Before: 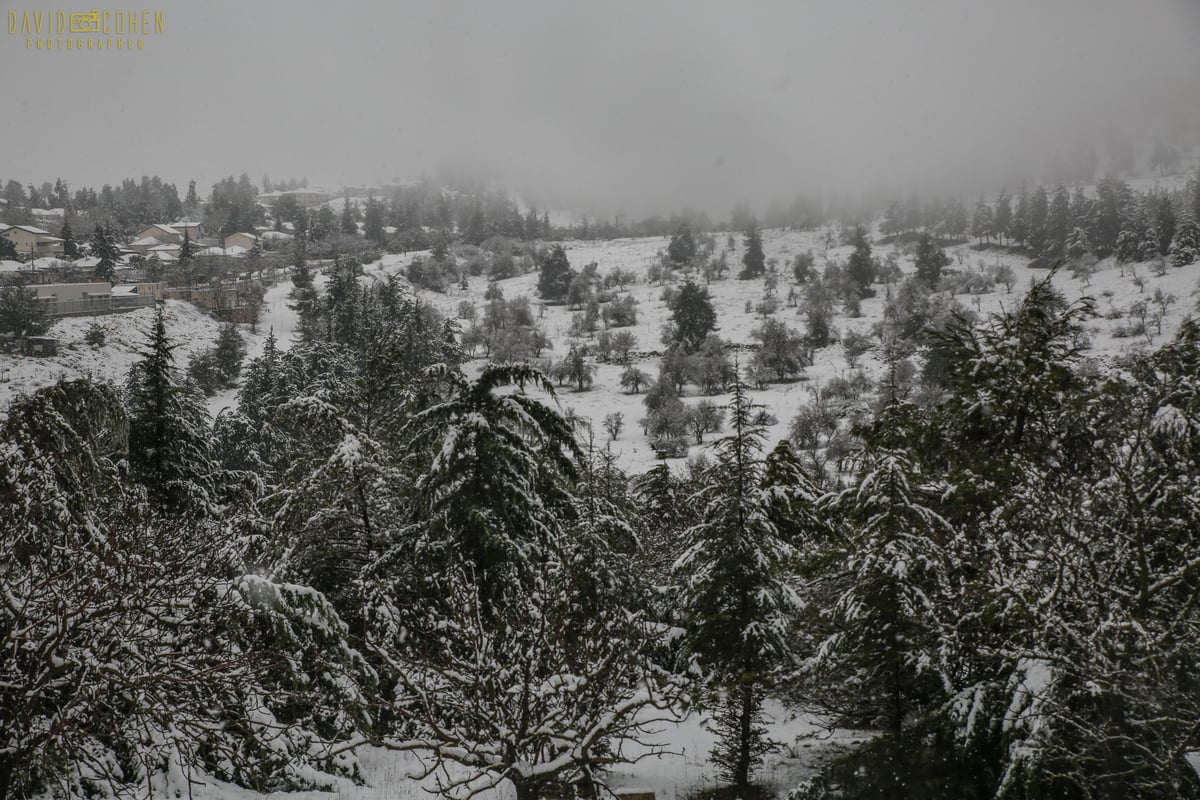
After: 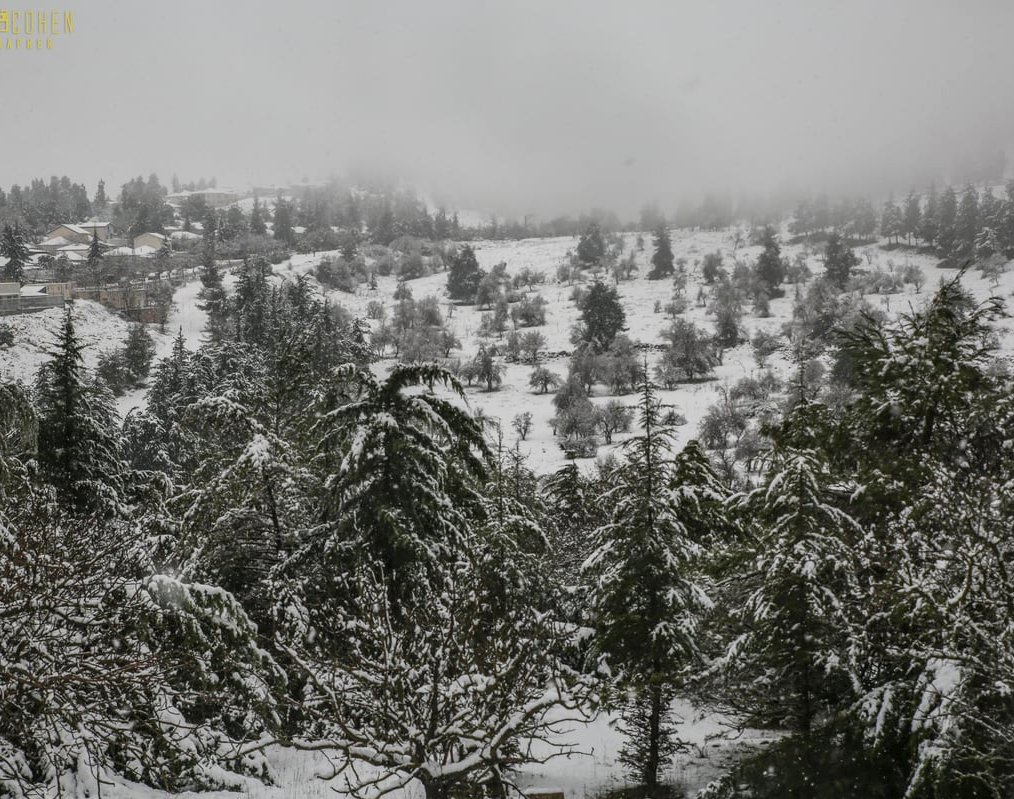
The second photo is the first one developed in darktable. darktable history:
base curve: curves: ch0 [(0, 0) (0.088, 0.125) (0.176, 0.251) (0.354, 0.501) (0.613, 0.749) (1, 0.877)], preserve colors none
crop: left 7.633%, right 7.832%
exposure: exposure -0.057 EV, compensate exposure bias true, compensate highlight preservation false
tone equalizer: on, module defaults
